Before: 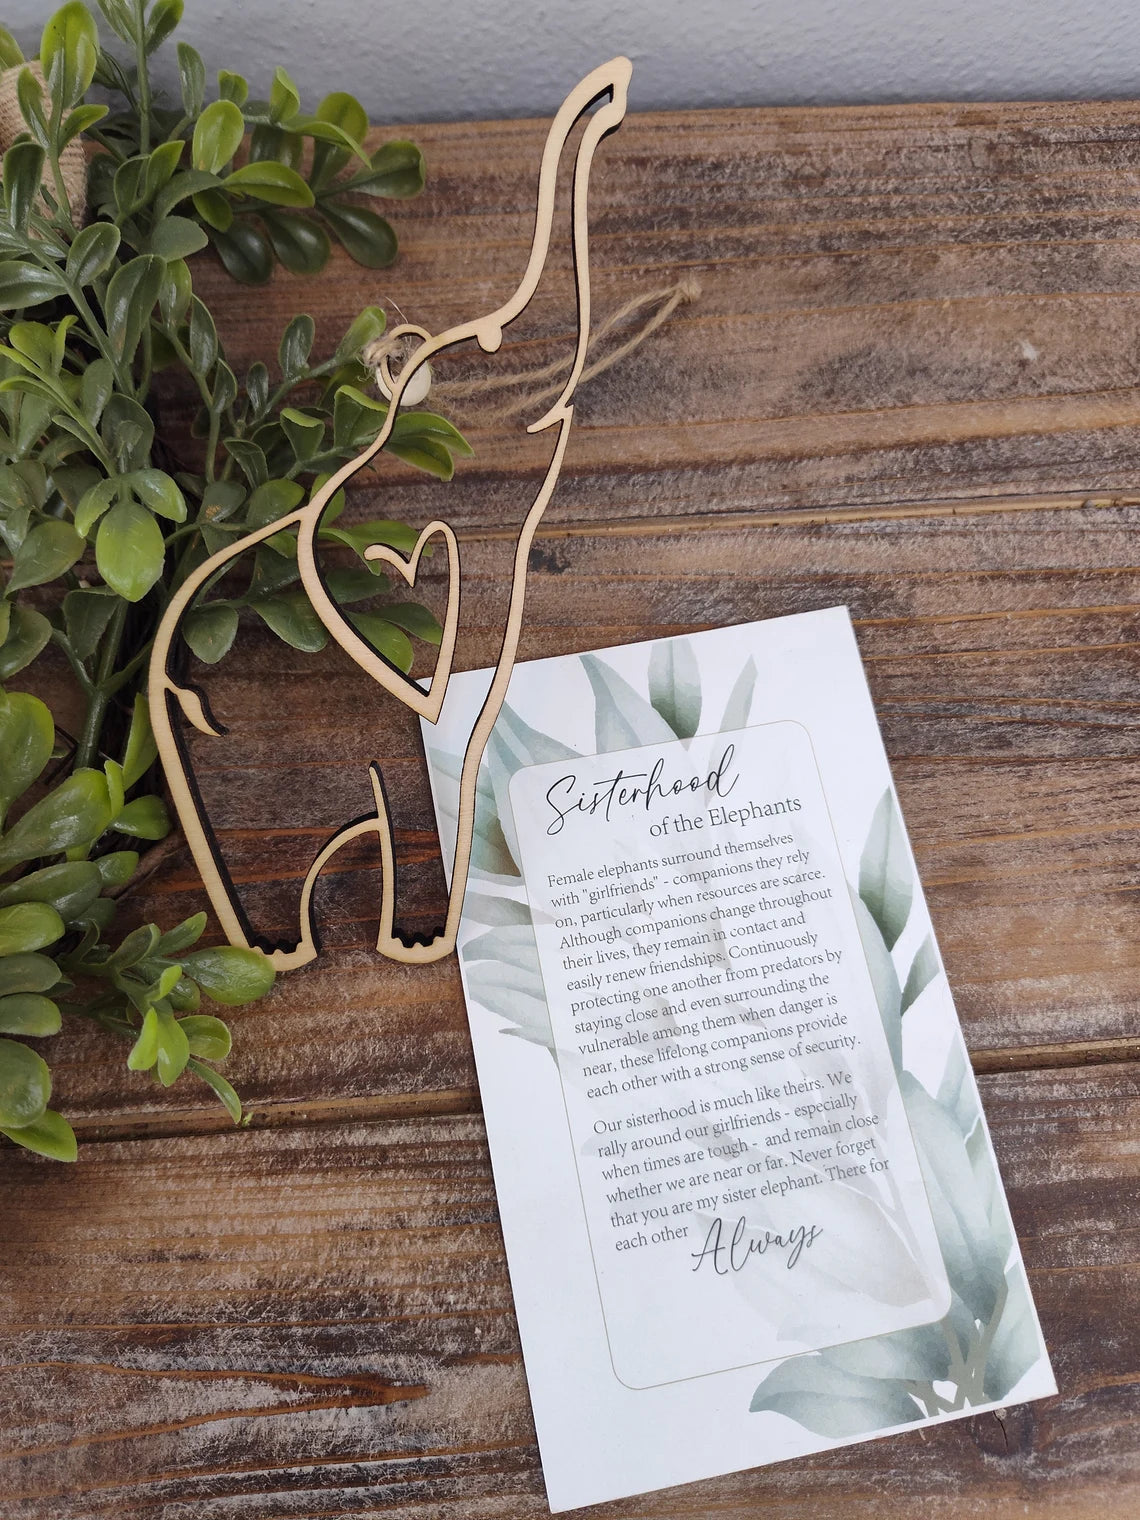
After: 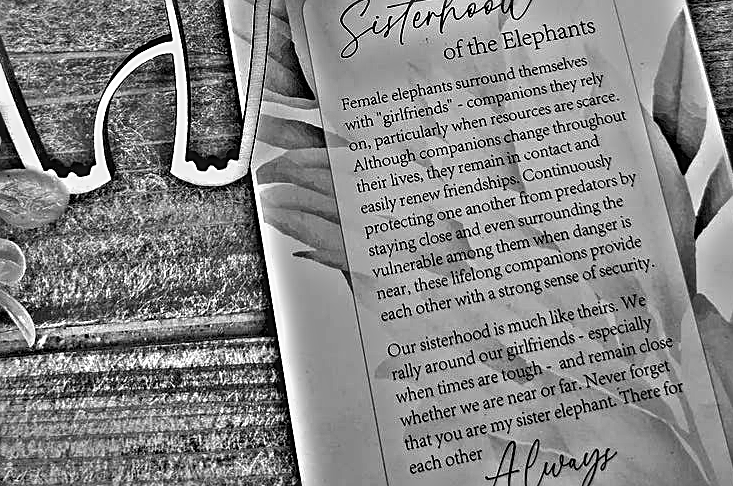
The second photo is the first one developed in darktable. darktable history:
exposure: exposure 0.6 EV, compensate highlight preservation false
highpass: on, module defaults
local contrast: on, module defaults
crop: left 18.091%, top 51.13%, right 17.525%, bottom 16.85%
sharpen: on, module defaults
